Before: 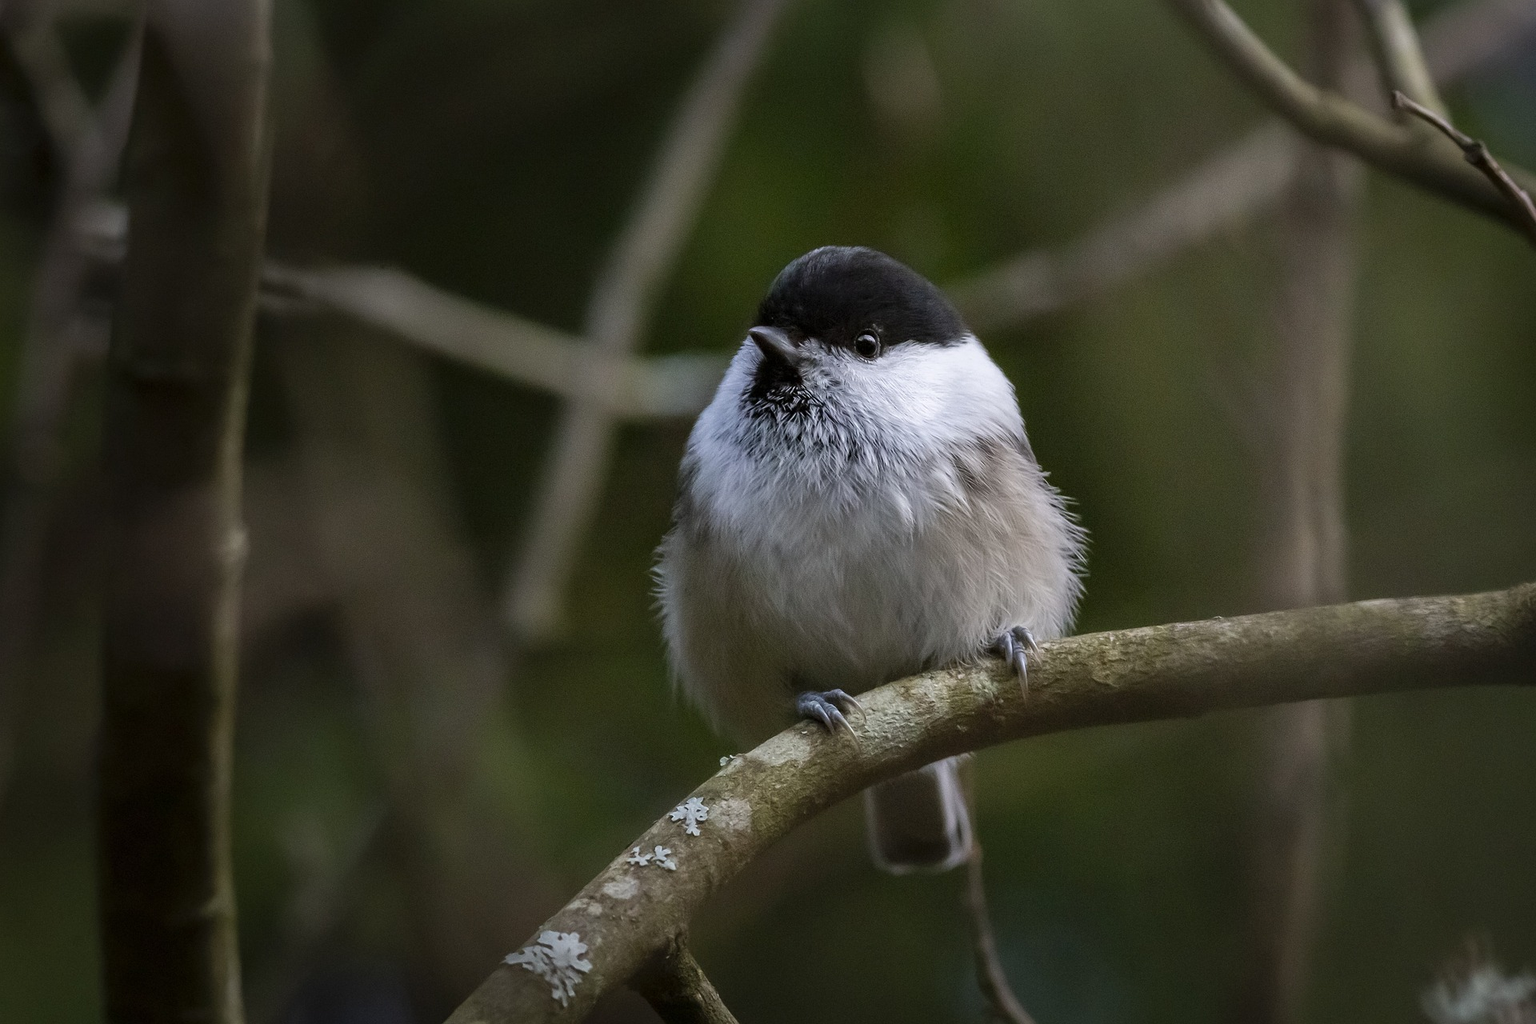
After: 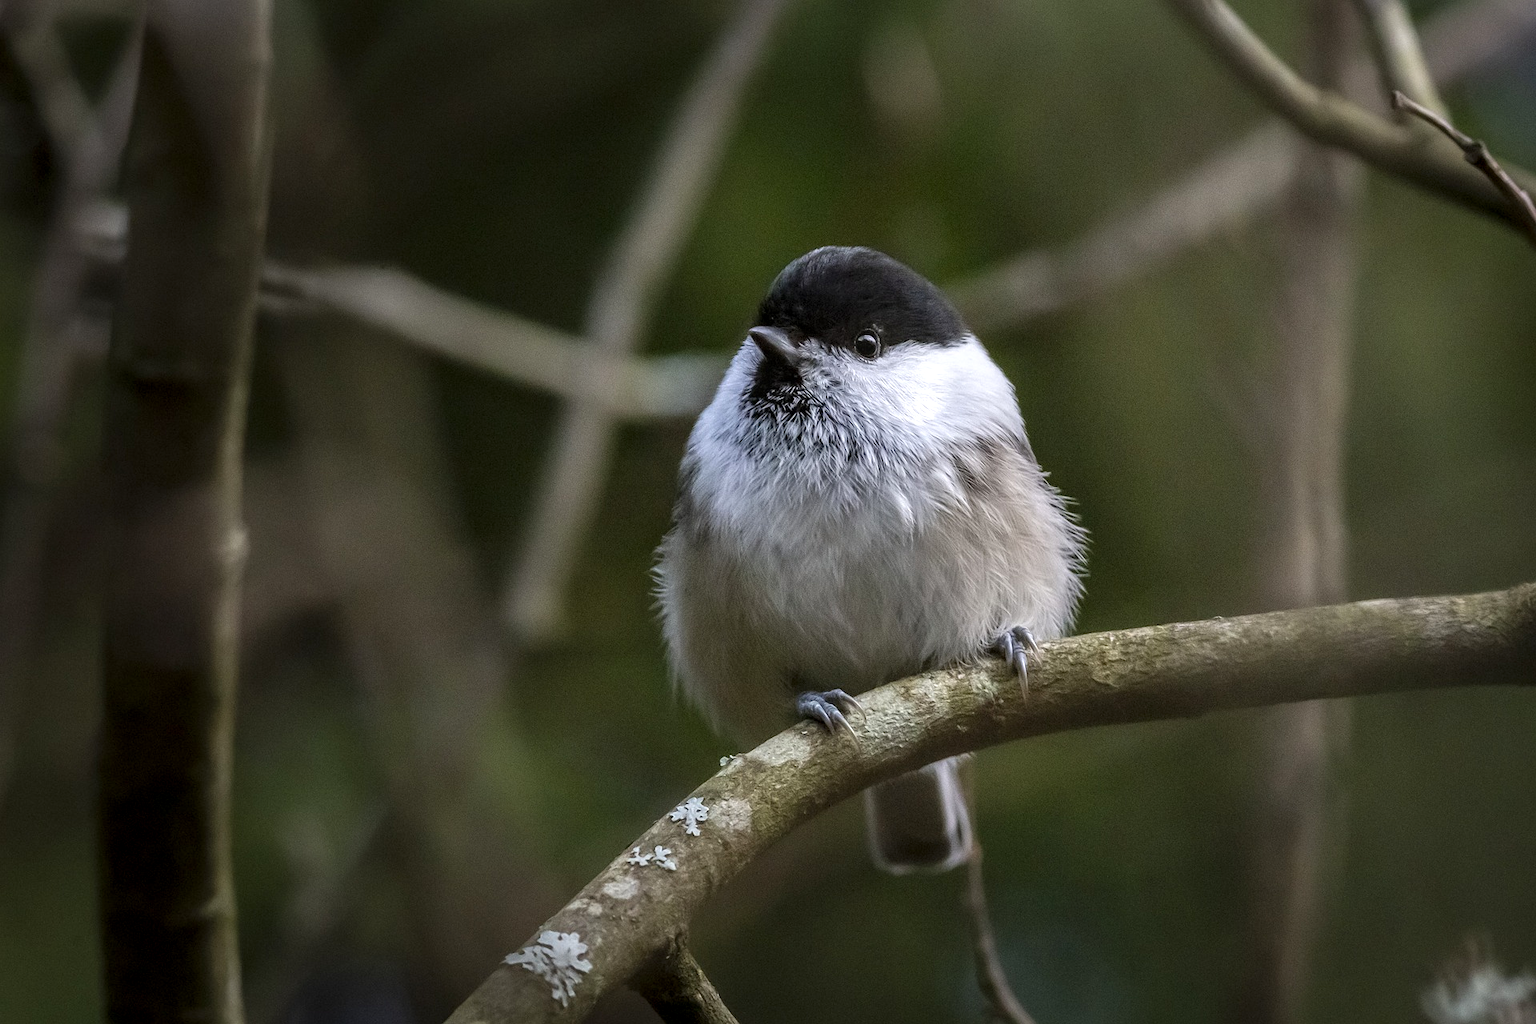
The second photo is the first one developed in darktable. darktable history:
local contrast: on, module defaults
exposure: exposure 0.296 EV, compensate exposure bias true, compensate highlight preservation false
